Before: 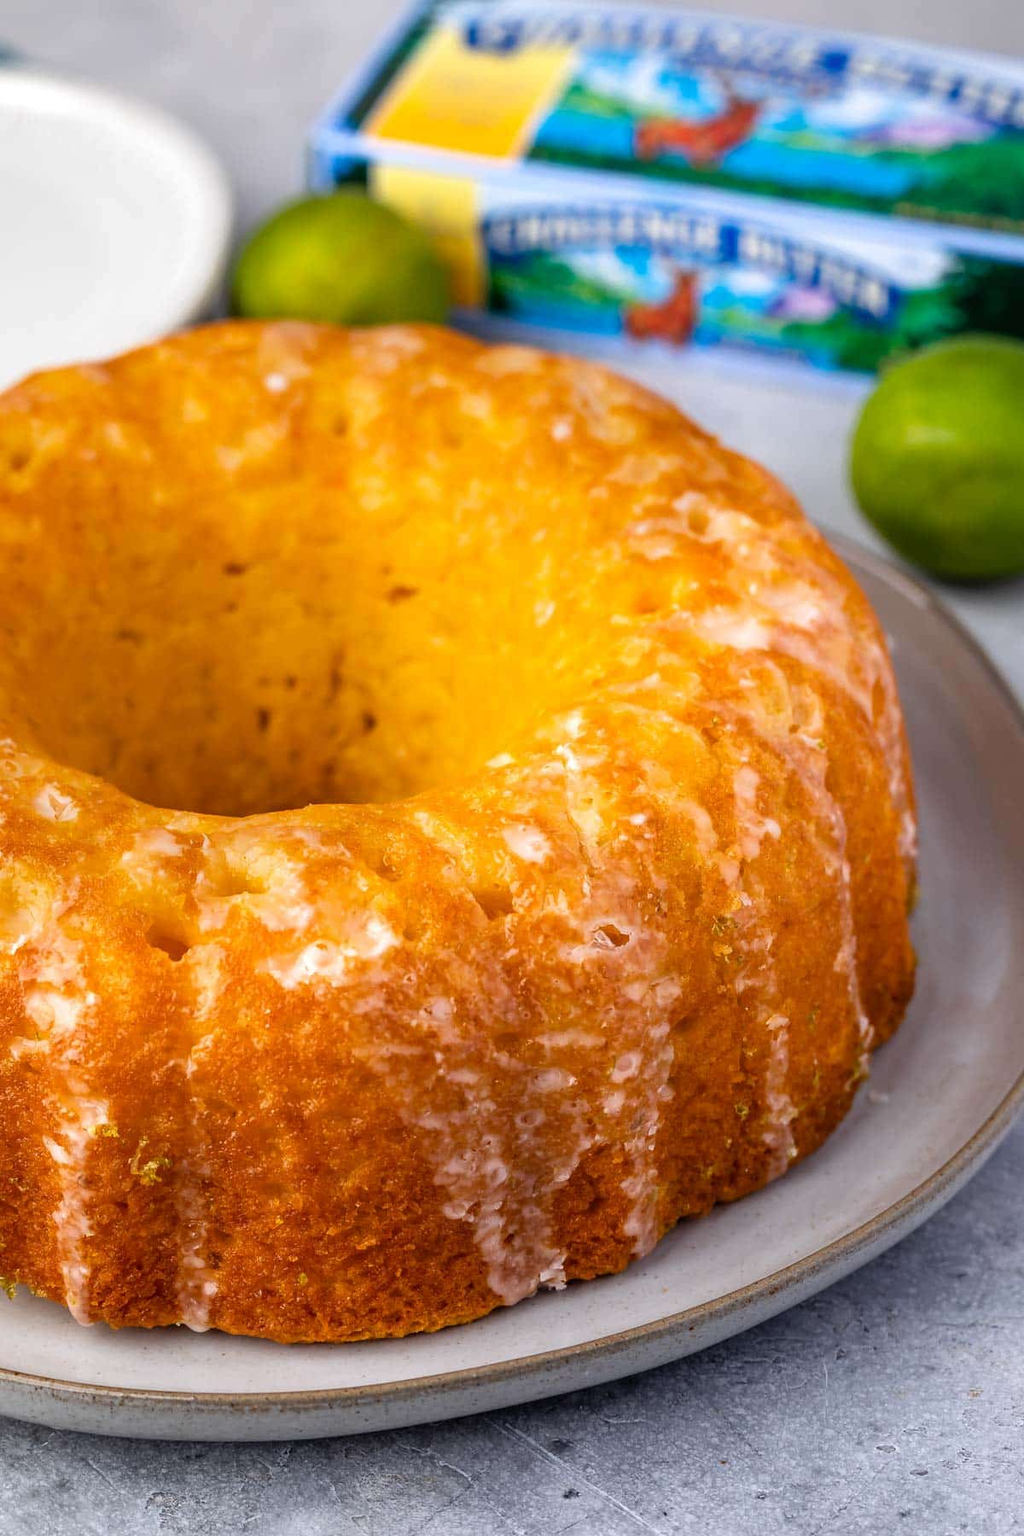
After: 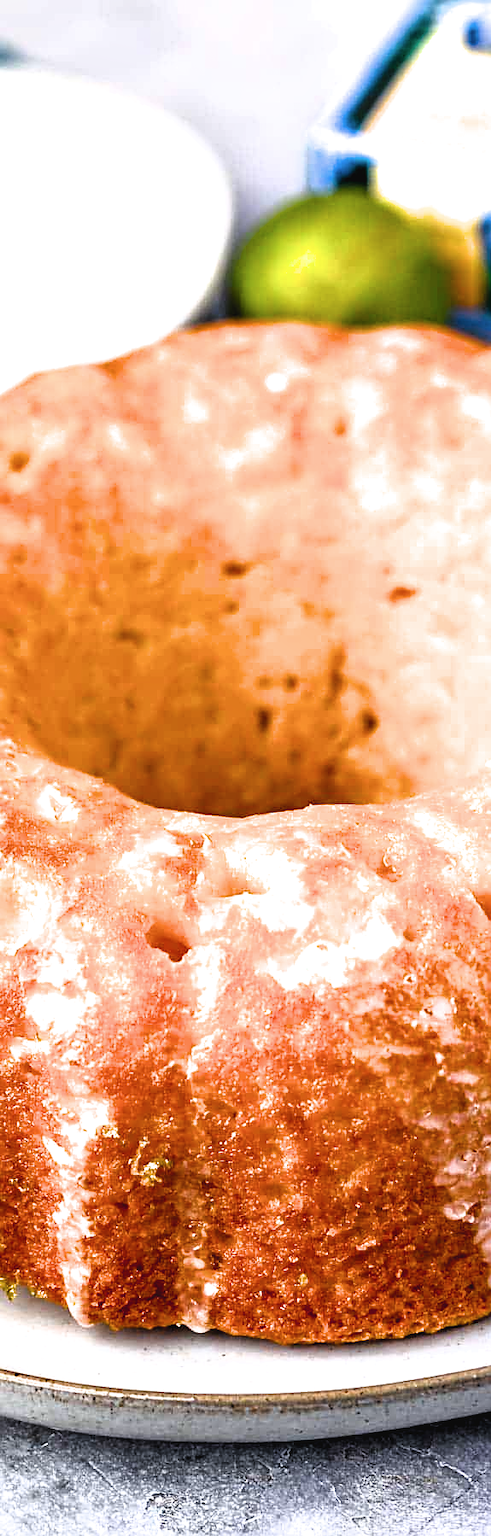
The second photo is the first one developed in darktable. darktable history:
filmic rgb: black relative exposure -8.28 EV, white relative exposure 2.2 EV, target white luminance 99.897%, hardness 7.1, latitude 74.57%, contrast 1.323, highlights saturation mix -2.24%, shadows ↔ highlights balance 29.91%, color science v6 (2022)
crop and rotate: left 0.038%, top 0%, right 51.917%
sharpen: on, module defaults
contrast brightness saturation: saturation -0.066
contrast equalizer: octaves 7, y [[0.528, 0.548, 0.563, 0.562, 0.546, 0.526], [0.55 ×6], [0 ×6], [0 ×6], [0 ×6]]
color balance rgb: global offset › luminance 1.492%, linear chroma grading › global chroma 1.934%, linear chroma grading › mid-tones -0.808%, perceptual saturation grading › global saturation 35.025%, perceptual saturation grading › highlights -25.799%, perceptual saturation grading › shadows 25.173%, perceptual brilliance grading › global brilliance 12.054%
